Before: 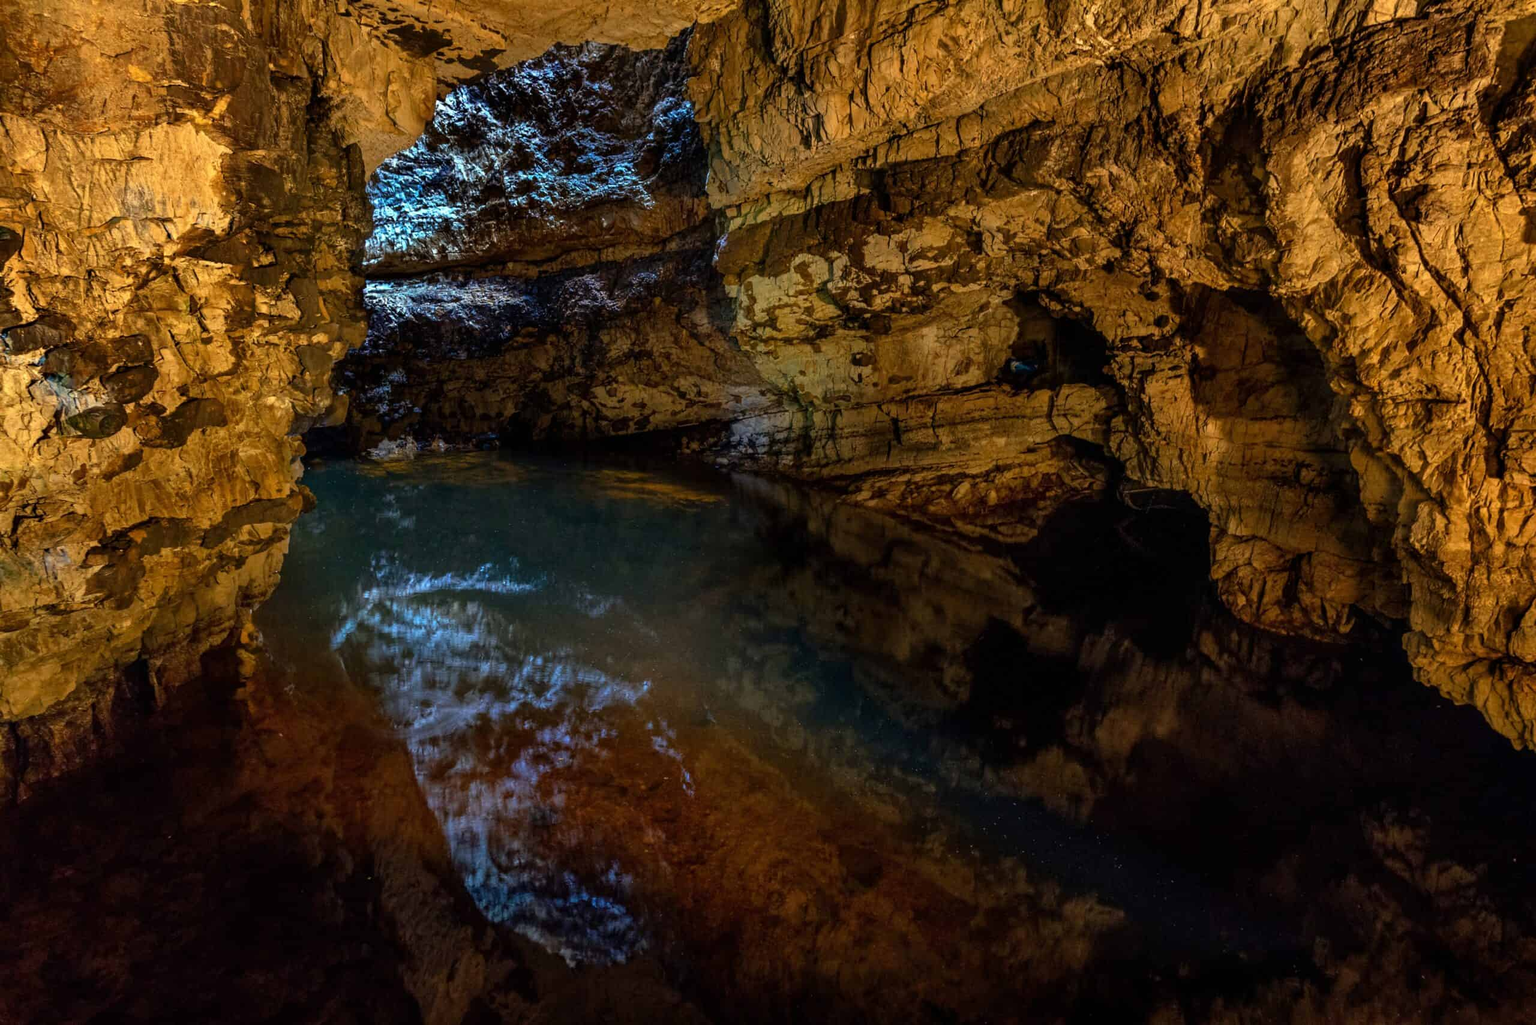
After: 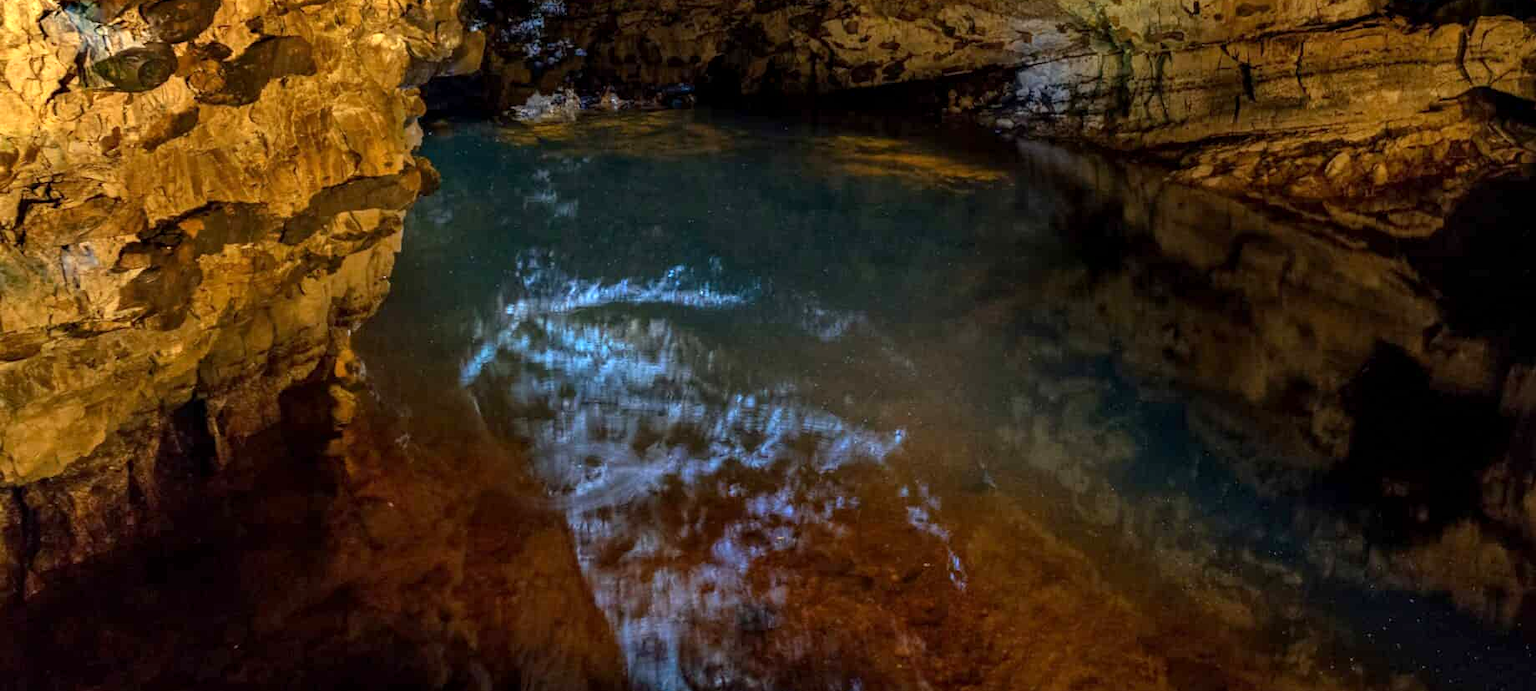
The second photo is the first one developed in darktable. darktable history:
exposure: black level correction 0.001, exposure 0.498 EV, compensate exposure bias true, compensate highlight preservation false
crop: top 36.361%, right 28.104%, bottom 15.164%
